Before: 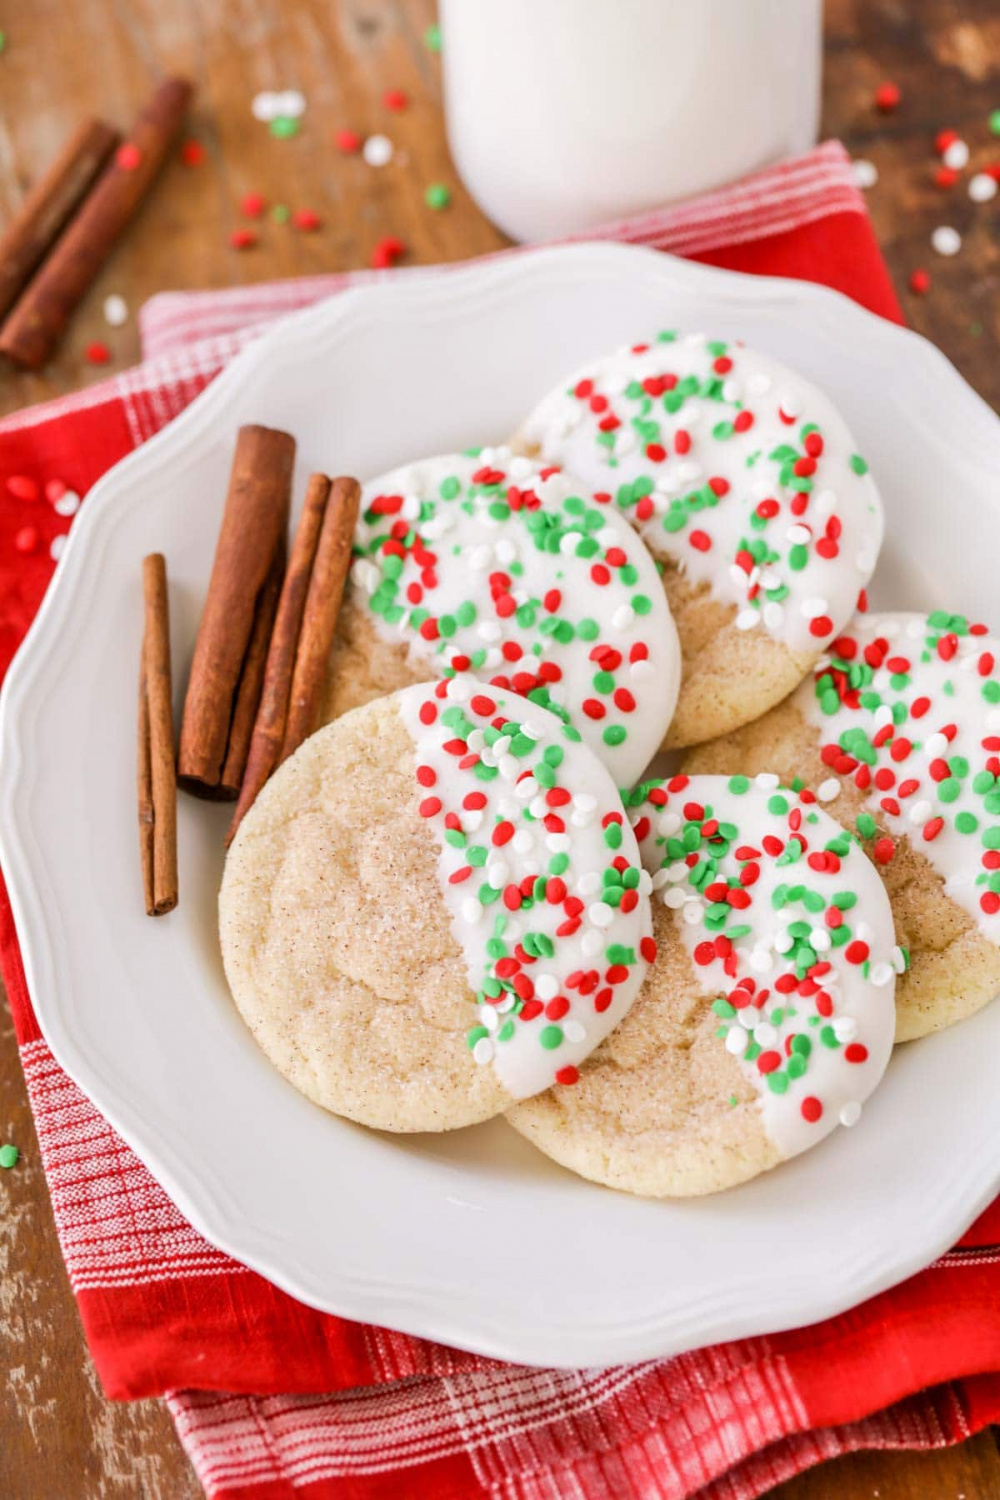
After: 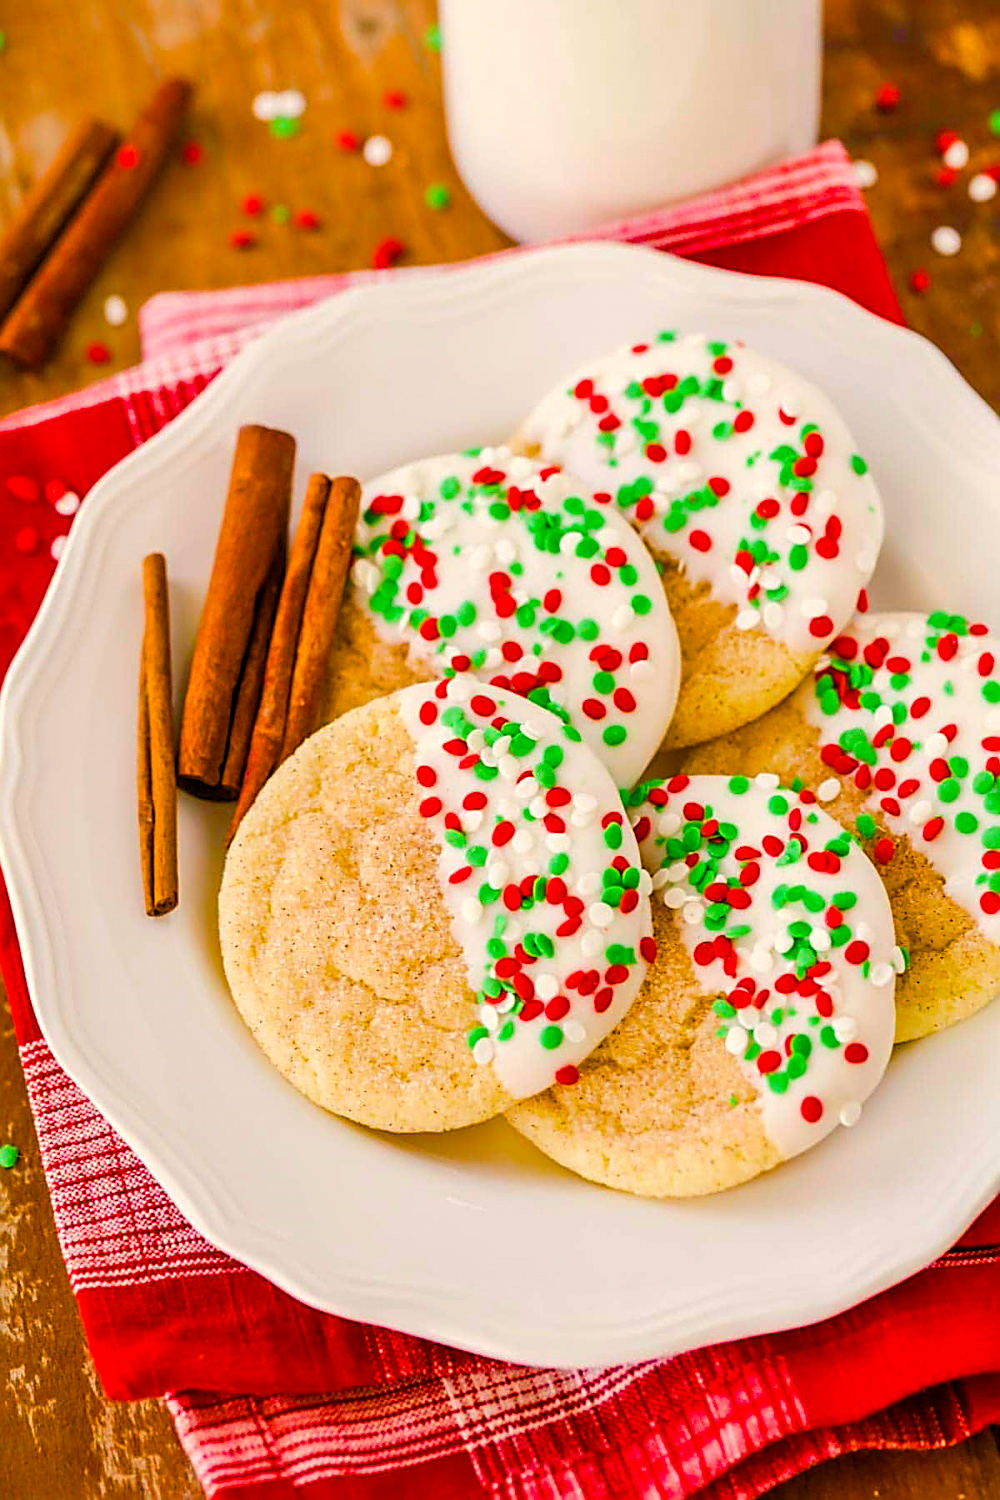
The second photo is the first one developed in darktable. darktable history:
color balance rgb: highlights gain › chroma 3.072%, highlights gain › hue 78.71°, linear chroma grading › global chroma 33.39%, perceptual saturation grading › global saturation 36.764%, perceptual saturation grading › shadows 34.869%
sharpen: amount 0.986
